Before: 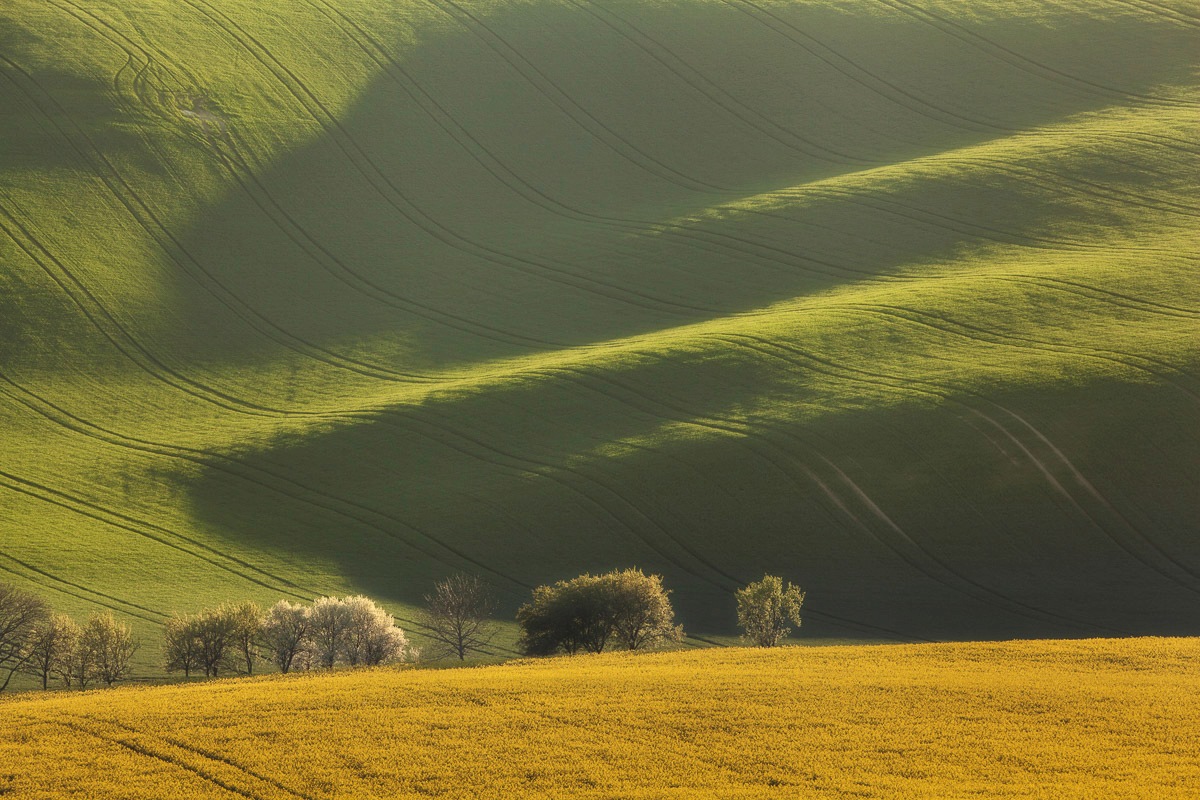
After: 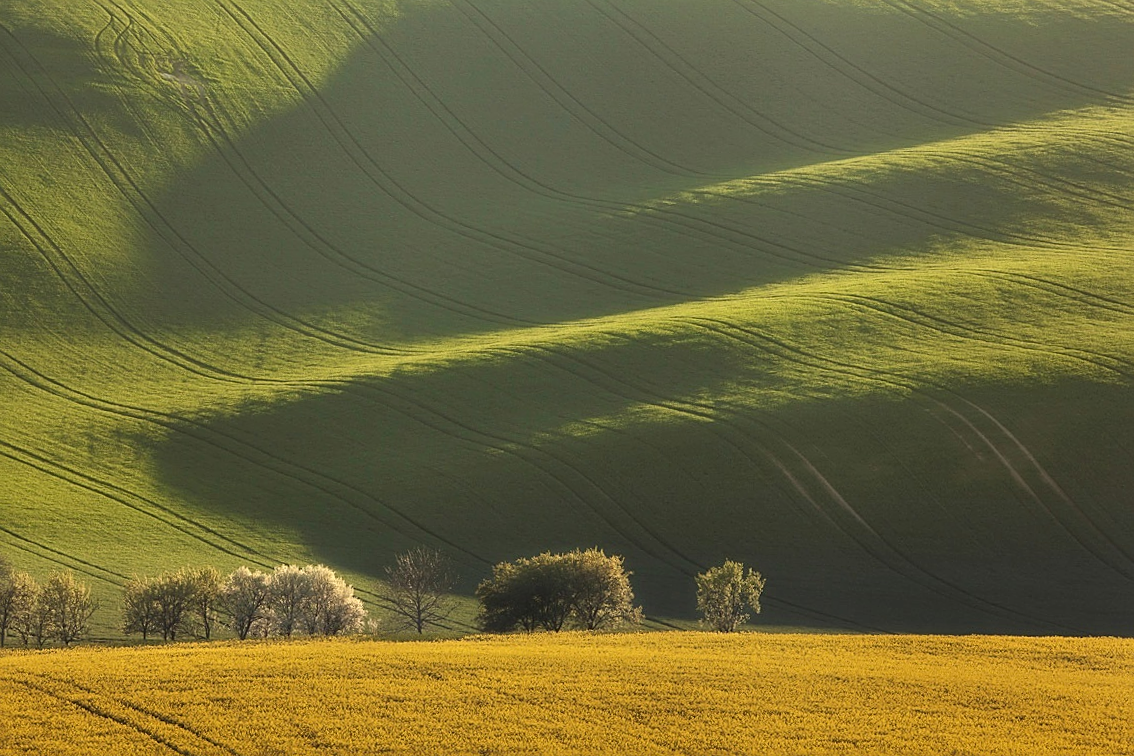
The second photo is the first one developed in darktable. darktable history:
crop and rotate: angle -2.23°
sharpen: on, module defaults
